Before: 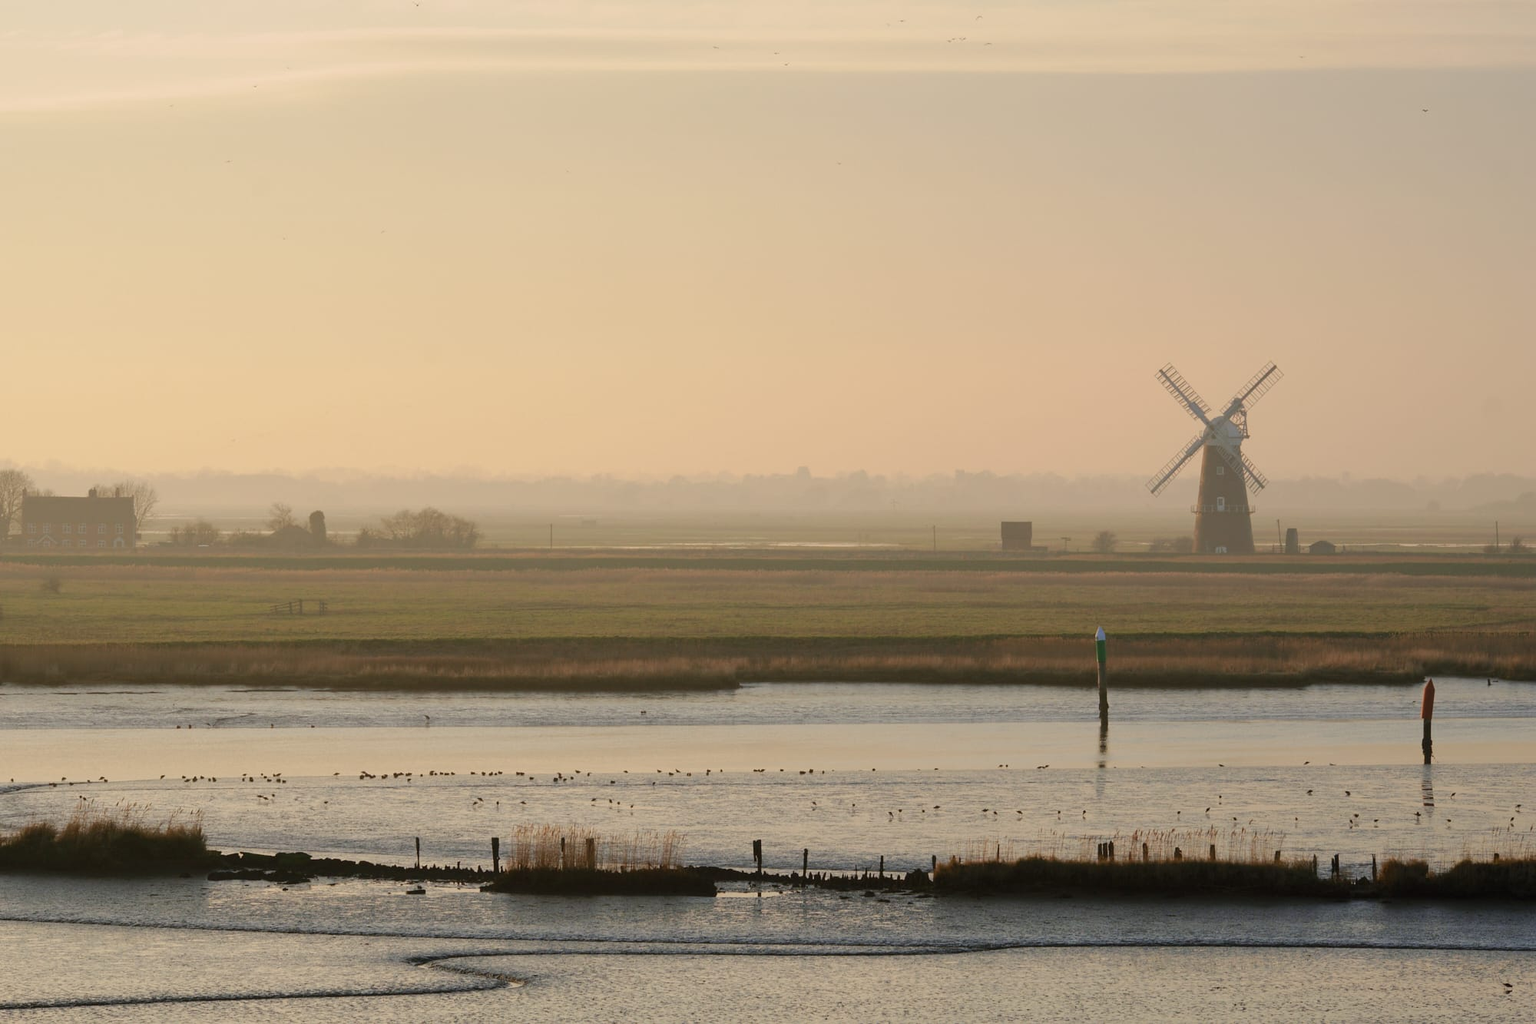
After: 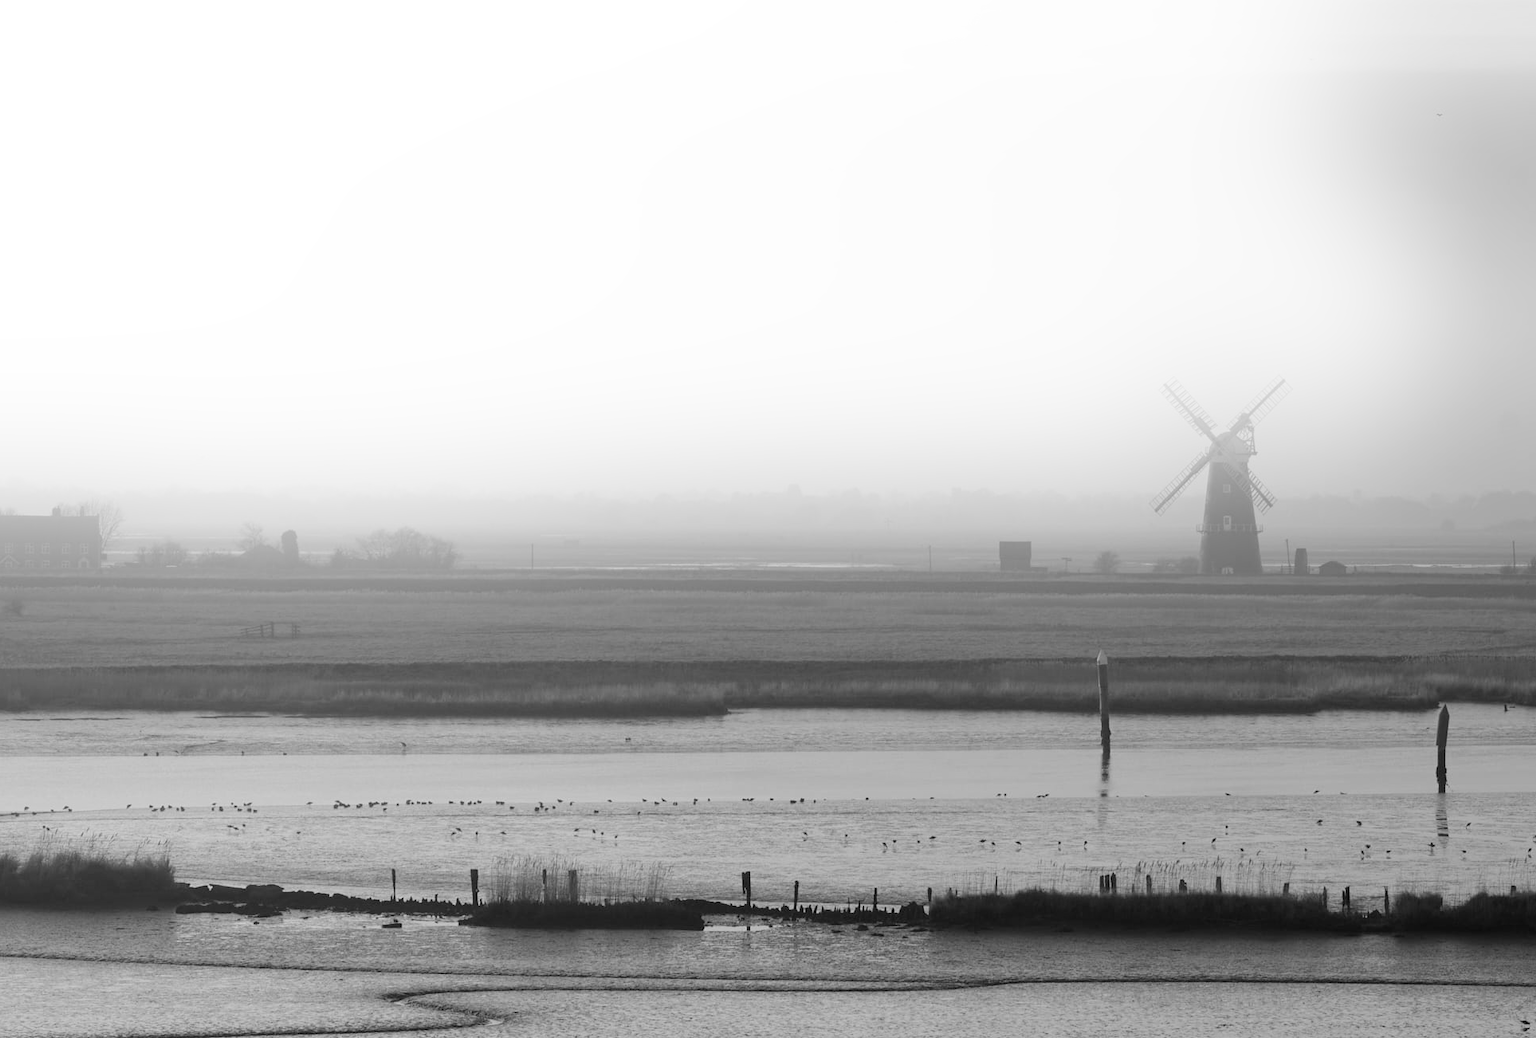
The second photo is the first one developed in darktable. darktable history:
white balance: red 0.924, blue 1.095
color zones: curves: ch1 [(0.25, 0.5) (0.747, 0.71)]
color correction: highlights a* 21.88, highlights b* 22.25
color calibration: illuminant as shot in camera, x 0.383, y 0.38, temperature 3949.15 K, gamut compression 1.66
monochrome: on, module defaults
contrast brightness saturation: brightness 0.09, saturation 0.19
crop and rotate: left 2.536%, right 1.107%, bottom 2.246%
bloom: on, module defaults
